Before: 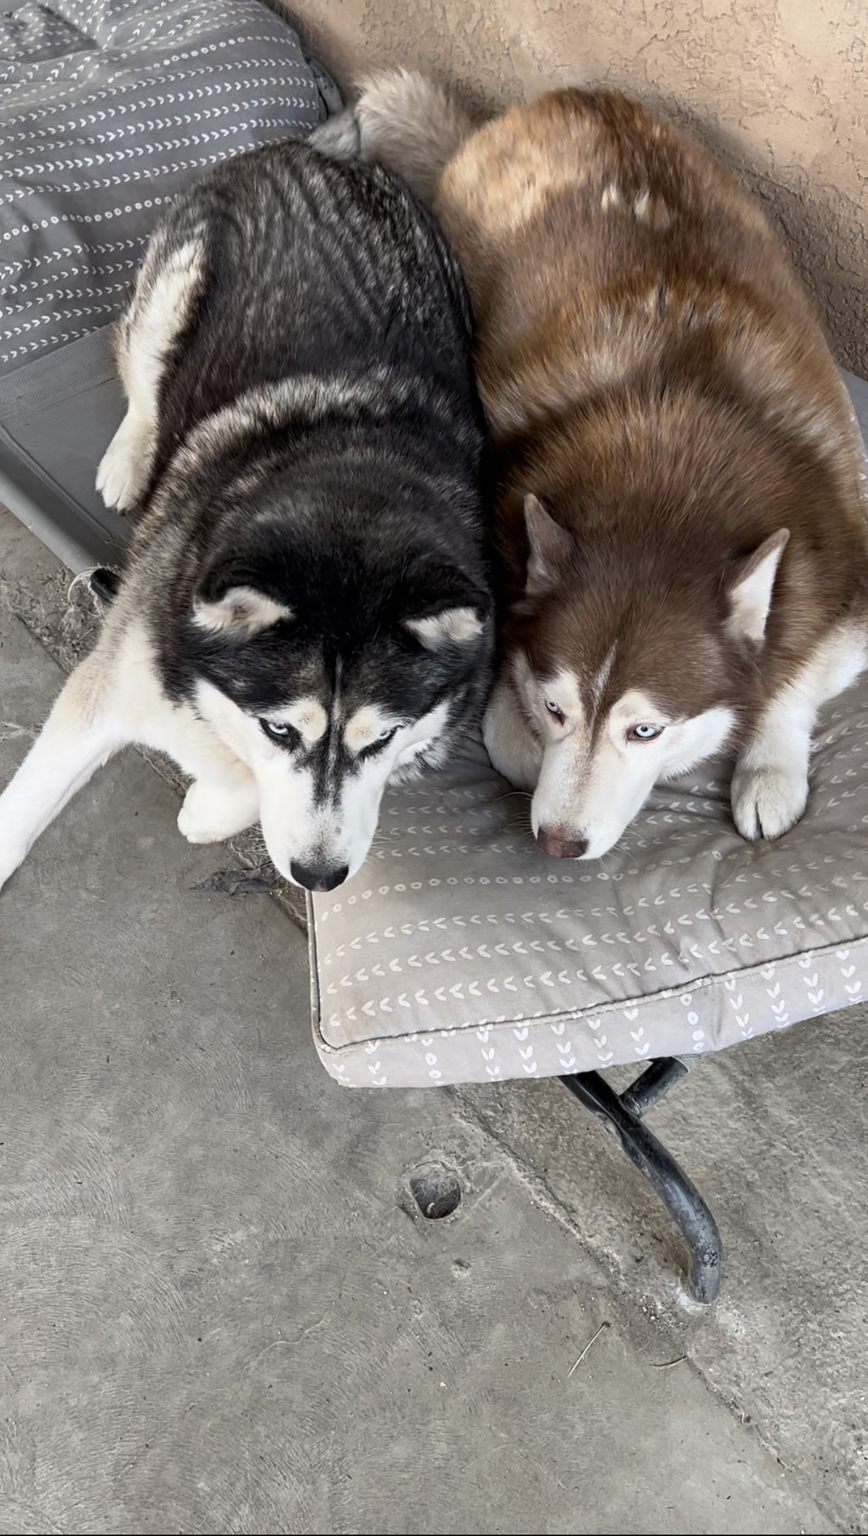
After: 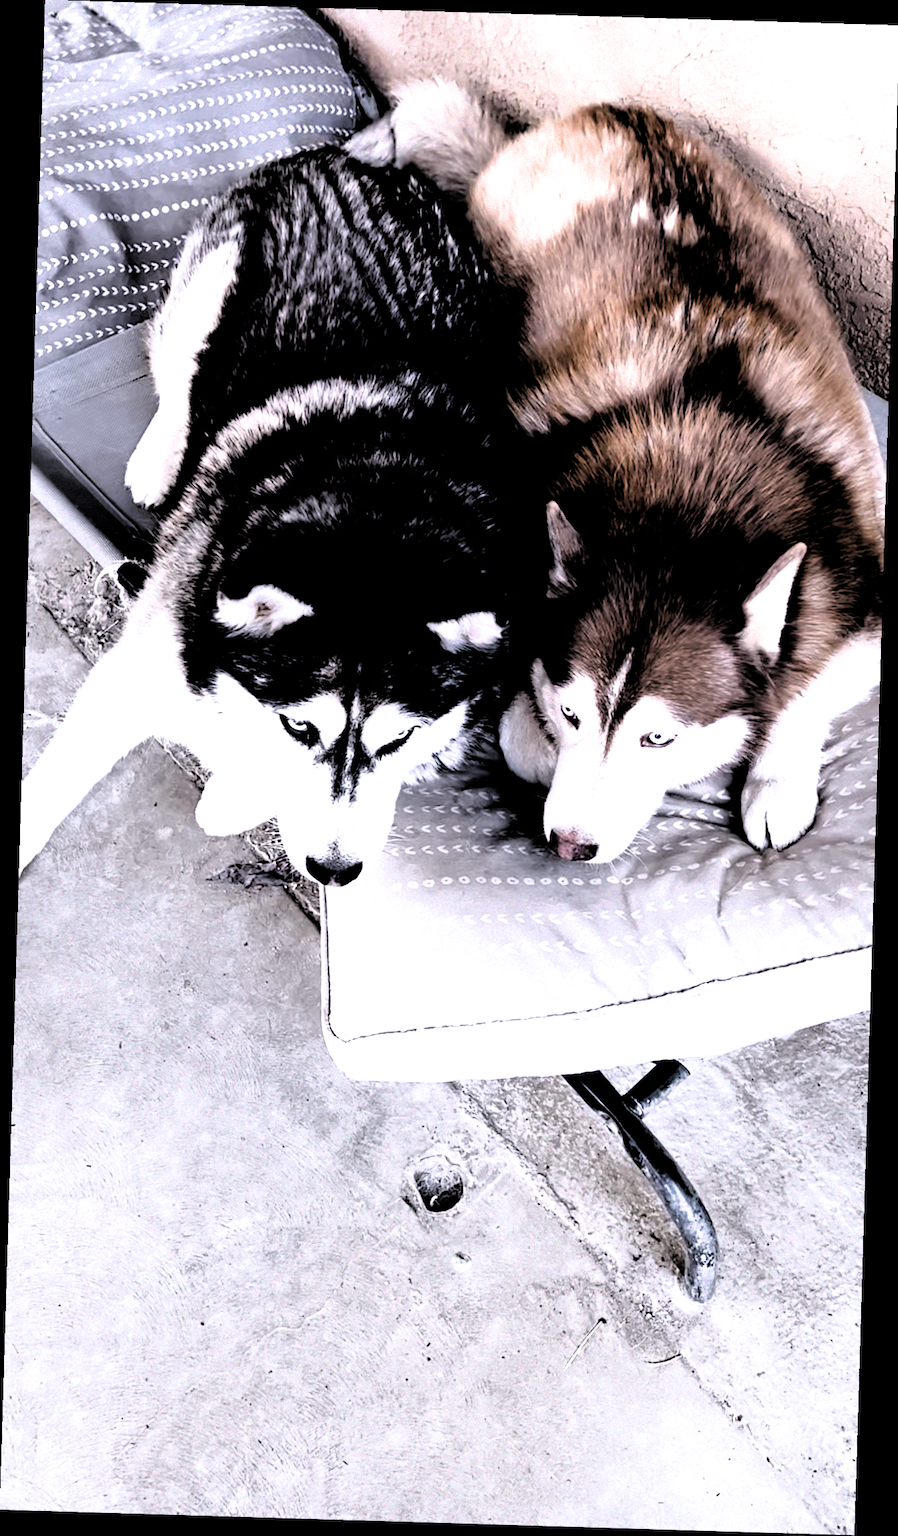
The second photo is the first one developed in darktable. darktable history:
filmic rgb: black relative exposure -1 EV, white relative exposure 2.05 EV, hardness 1.52, contrast 2.25, enable highlight reconstruction true
color calibration: illuminant as shot in camera, x 0.363, y 0.385, temperature 4528.04 K
exposure: black level correction 0, exposure 0.7 EV, compensate exposure bias true, compensate highlight preservation false
rotate and perspective: rotation 1.72°, automatic cropping off
